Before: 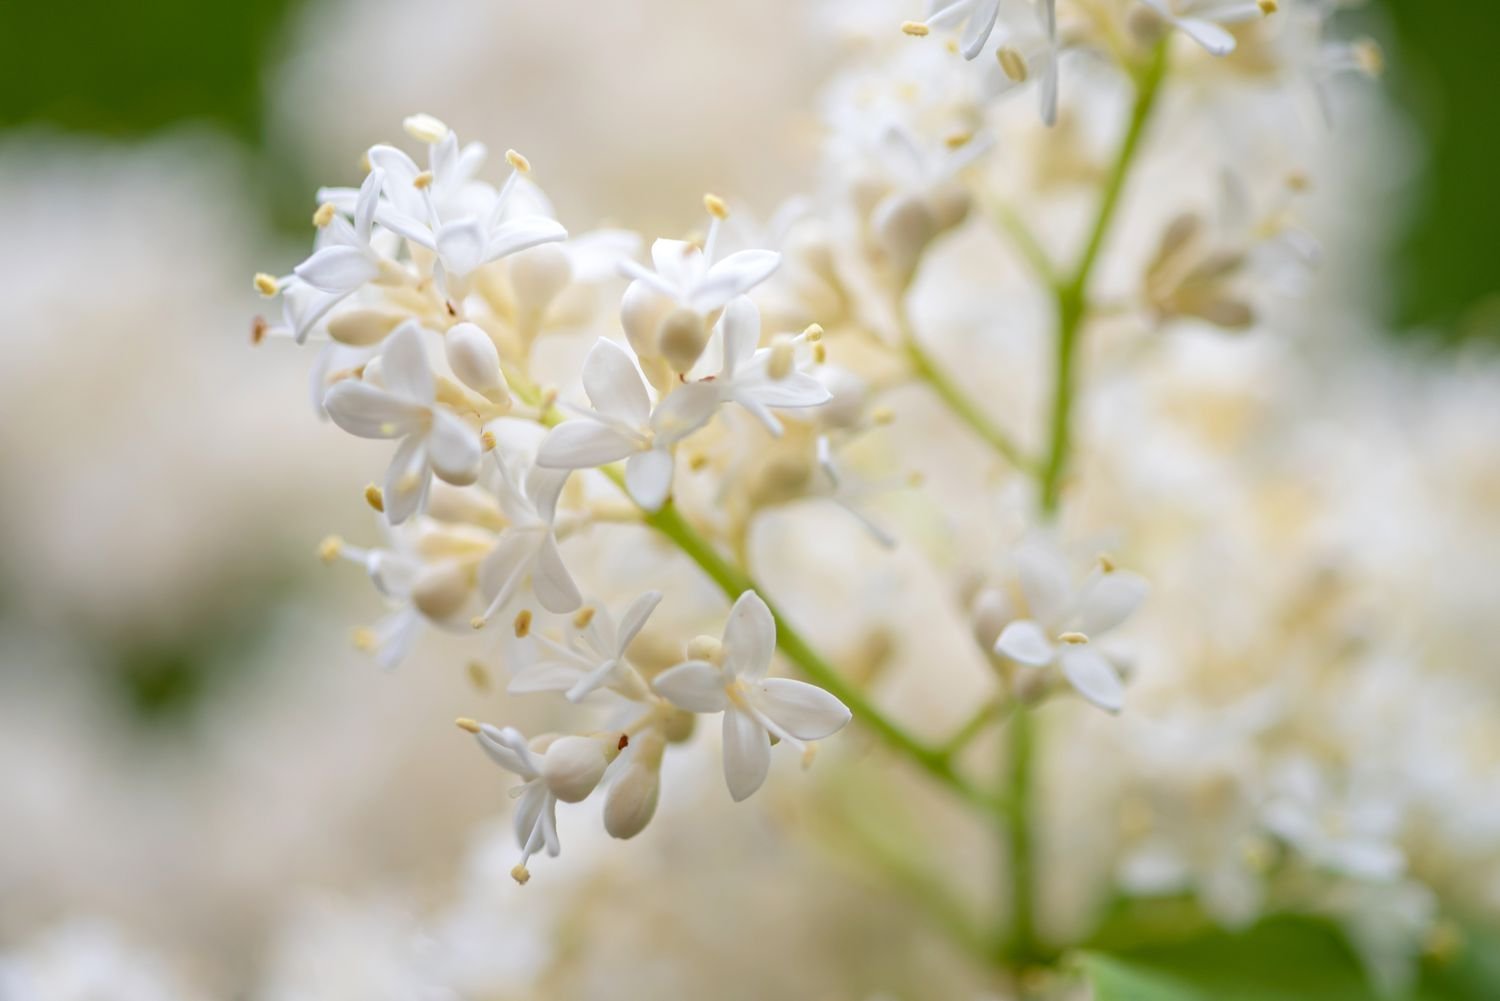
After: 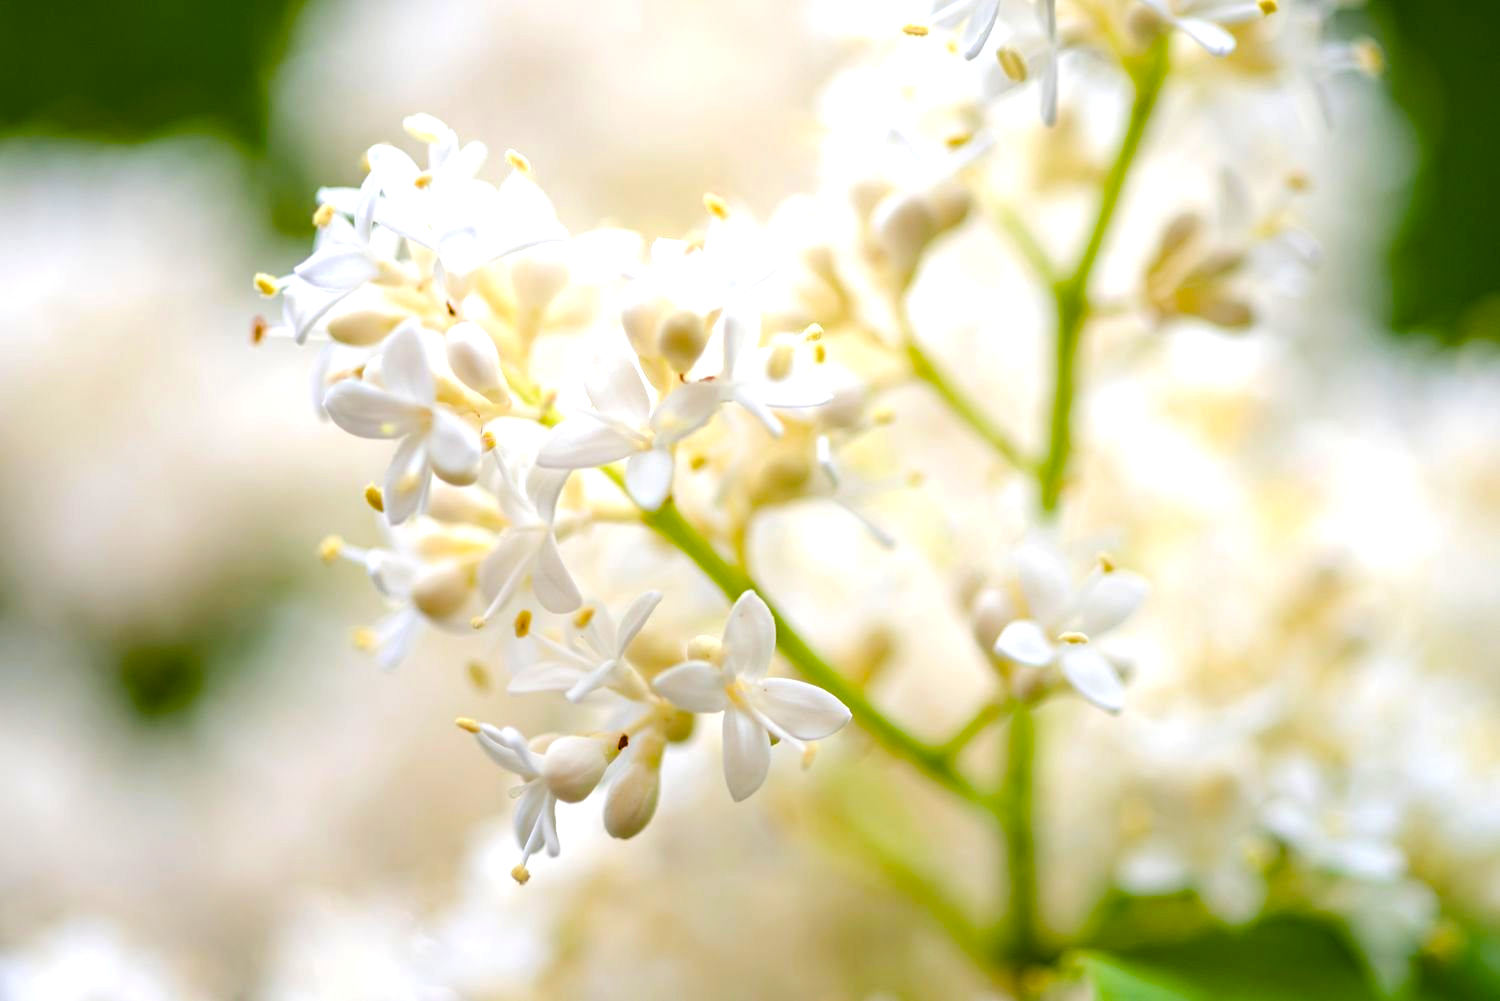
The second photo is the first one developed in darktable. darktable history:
color balance rgb: shadows lift › chroma 0.903%, shadows lift › hue 110.59°, linear chroma grading › global chroma 19.972%, perceptual saturation grading › global saturation 46.163%, perceptual saturation grading › highlights -50.54%, perceptual saturation grading › shadows 31.203%, perceptual brilliance grading › highlights 17.044%, perceptual brilliance grading › mid-tones 32.705%, perceptual brilliance grading › shadows -31.086%
